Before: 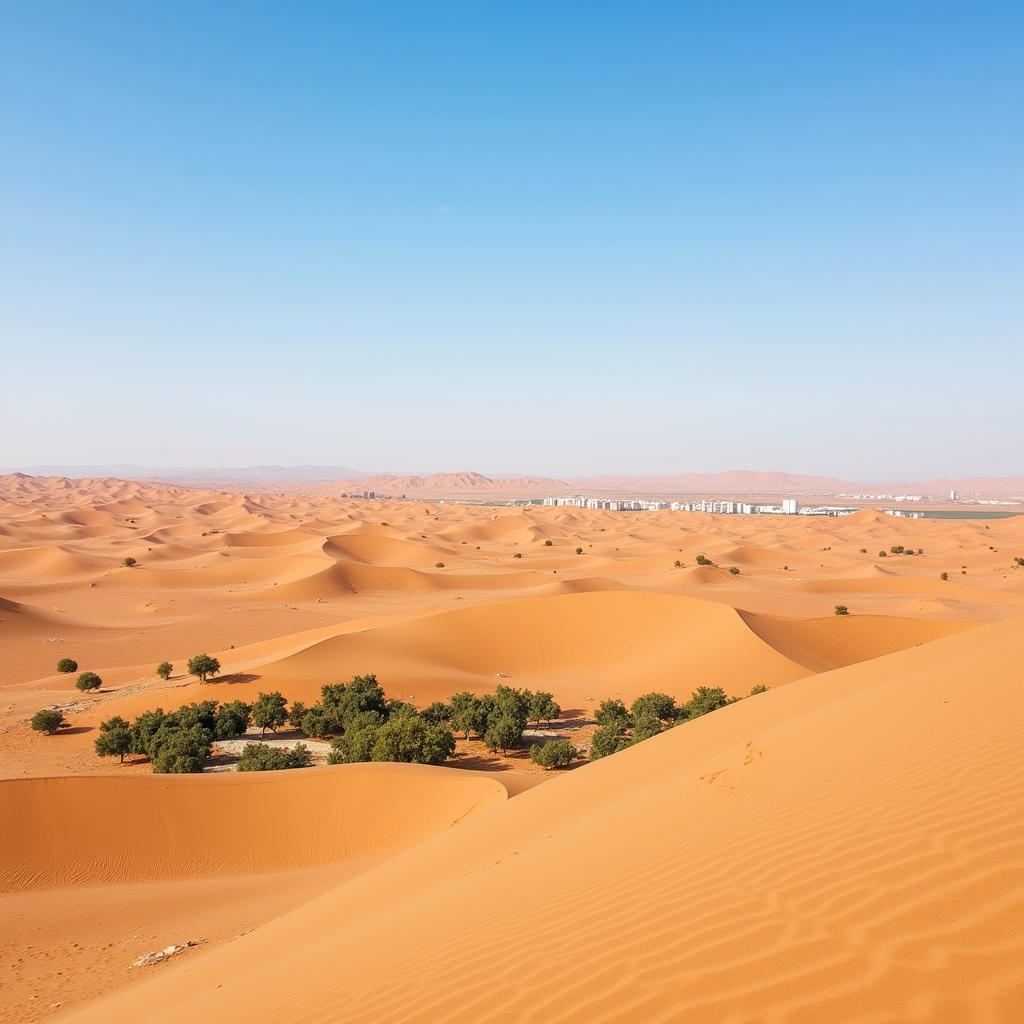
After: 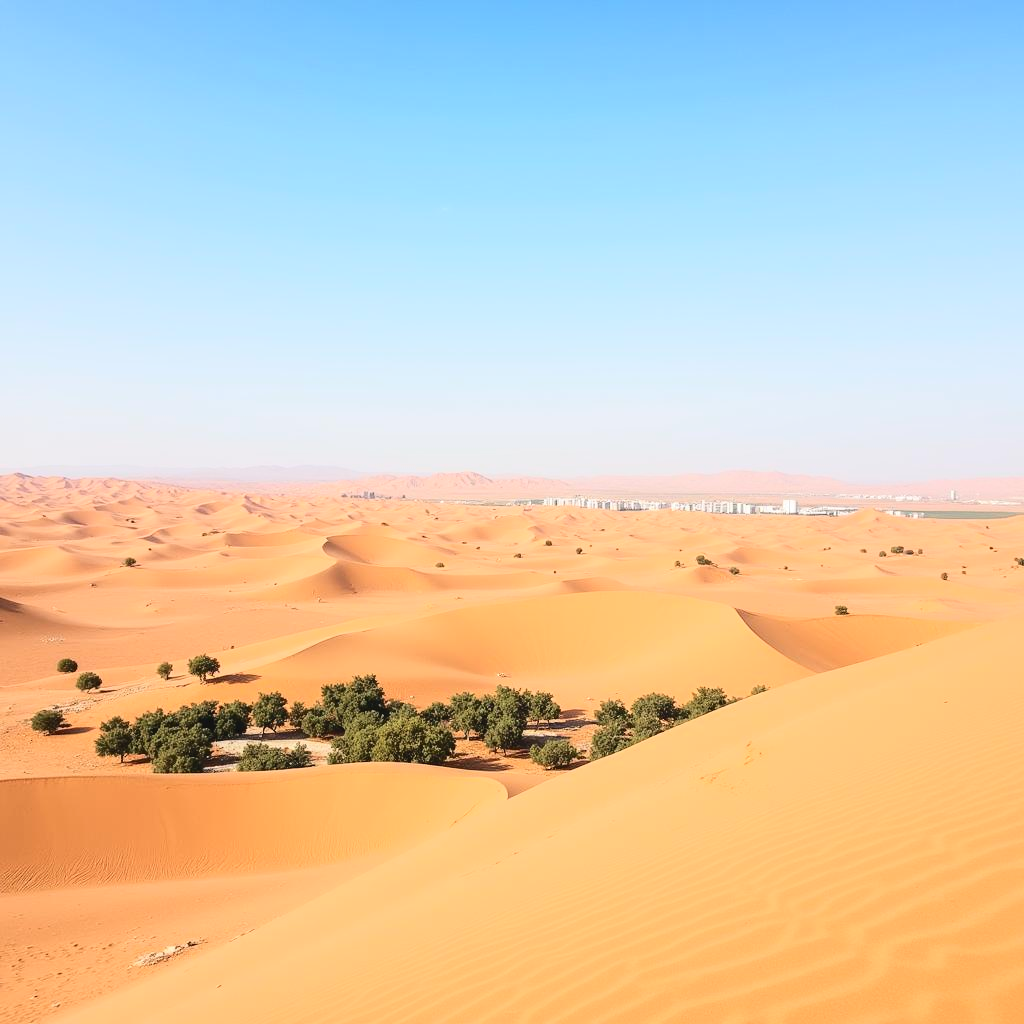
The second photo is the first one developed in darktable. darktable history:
tone curve: curves: ch0 [(0, 0) (0.003, 0.046) (0.011, 0.052) (0.025, 0.059) (0.044, 0.069) (0.069, 0.084) (0.1, 0.107) (0.136, 0.133) (0.177, 0.171) (0.224, 0.216) (0.277, 0.293) (0.335, 0.371) (0.399, 0.481) (0.468, 0.577) (0.543, 0.662) (0.623, 0.749) (0.709, 0.831) (0.801, 0.891) (0.898, 0.942) (1, 1)], color space Lab, independent channels
